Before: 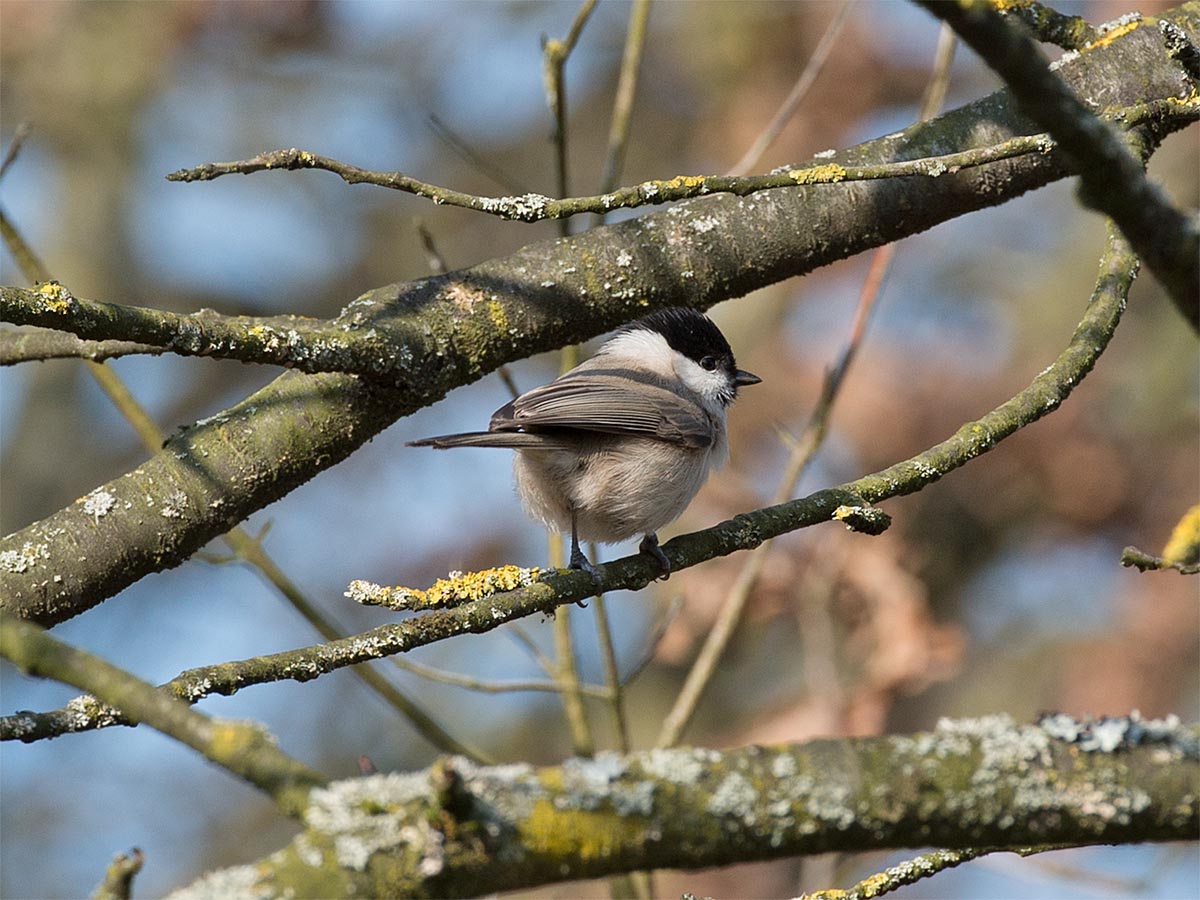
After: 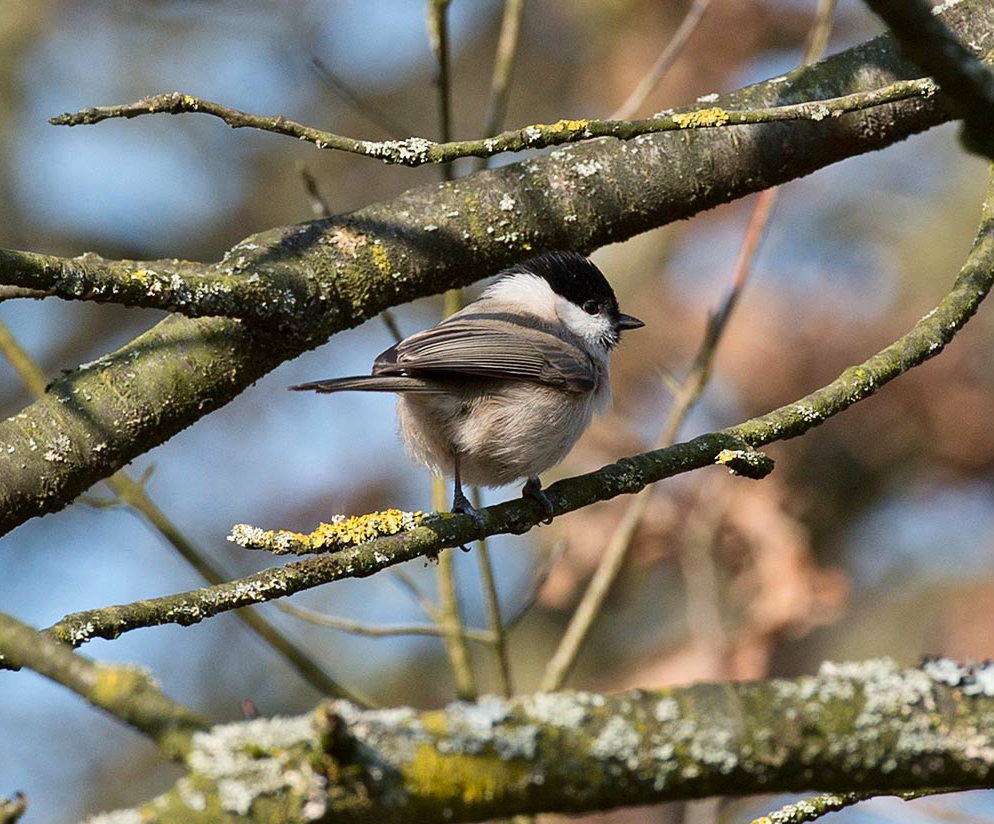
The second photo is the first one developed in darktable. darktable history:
crop: left 9.807%, top 6.259%, right 7.334%, bottom 2.177%
contrast brightness saturation: contrast 0.15, brightness -0.01, saturation 0.1
